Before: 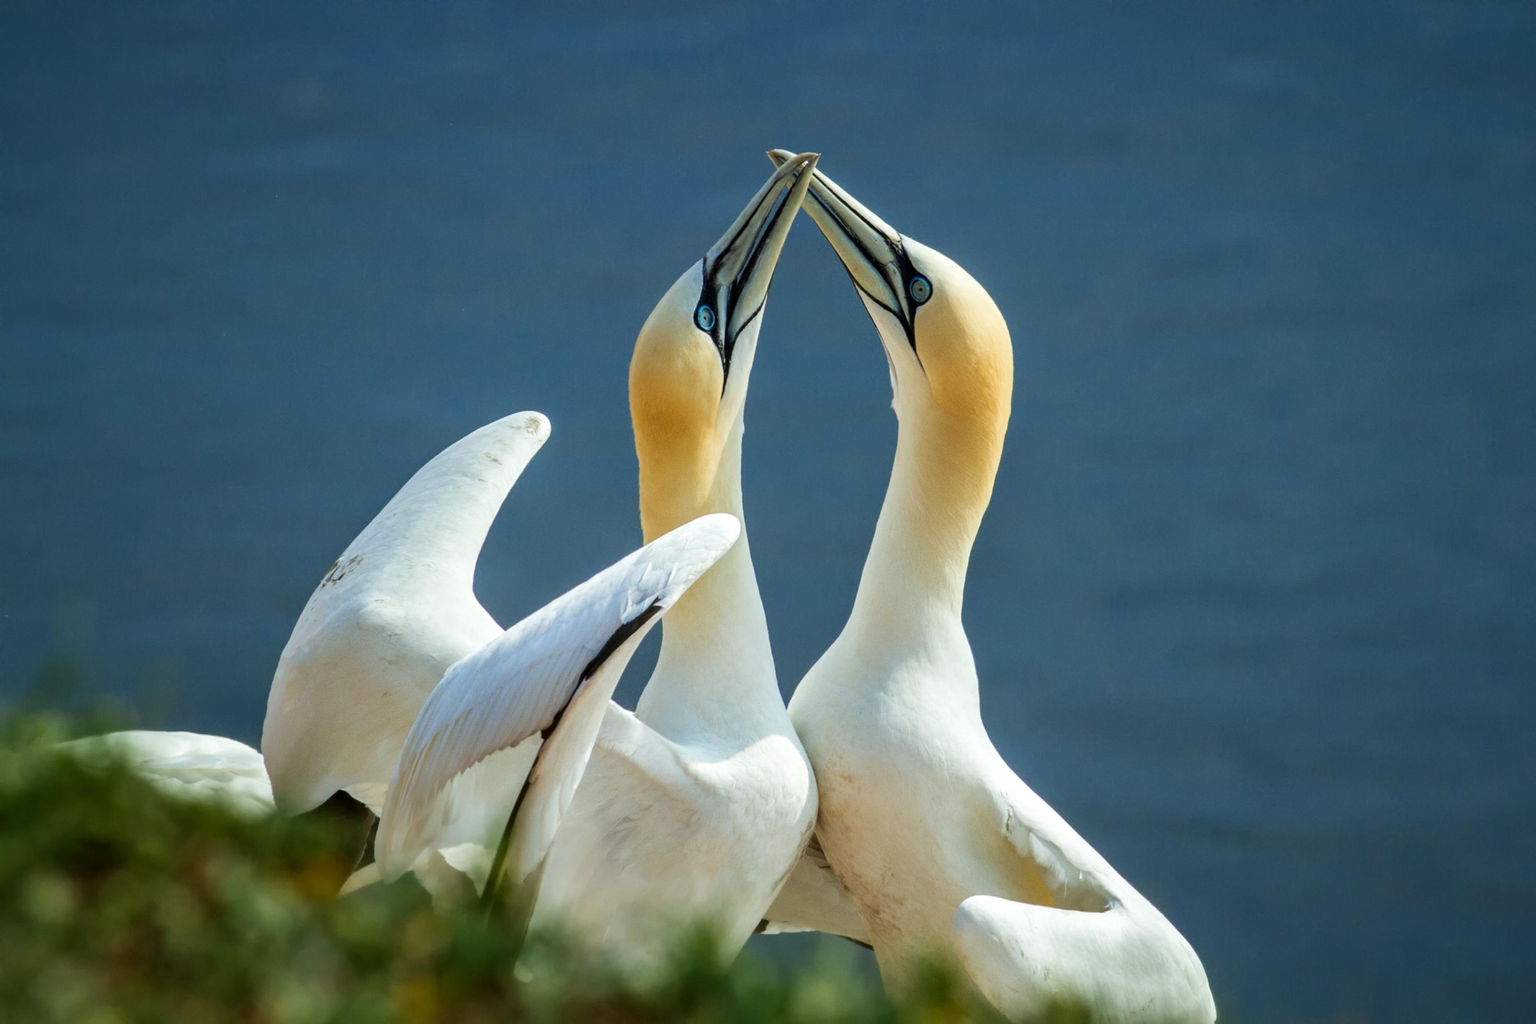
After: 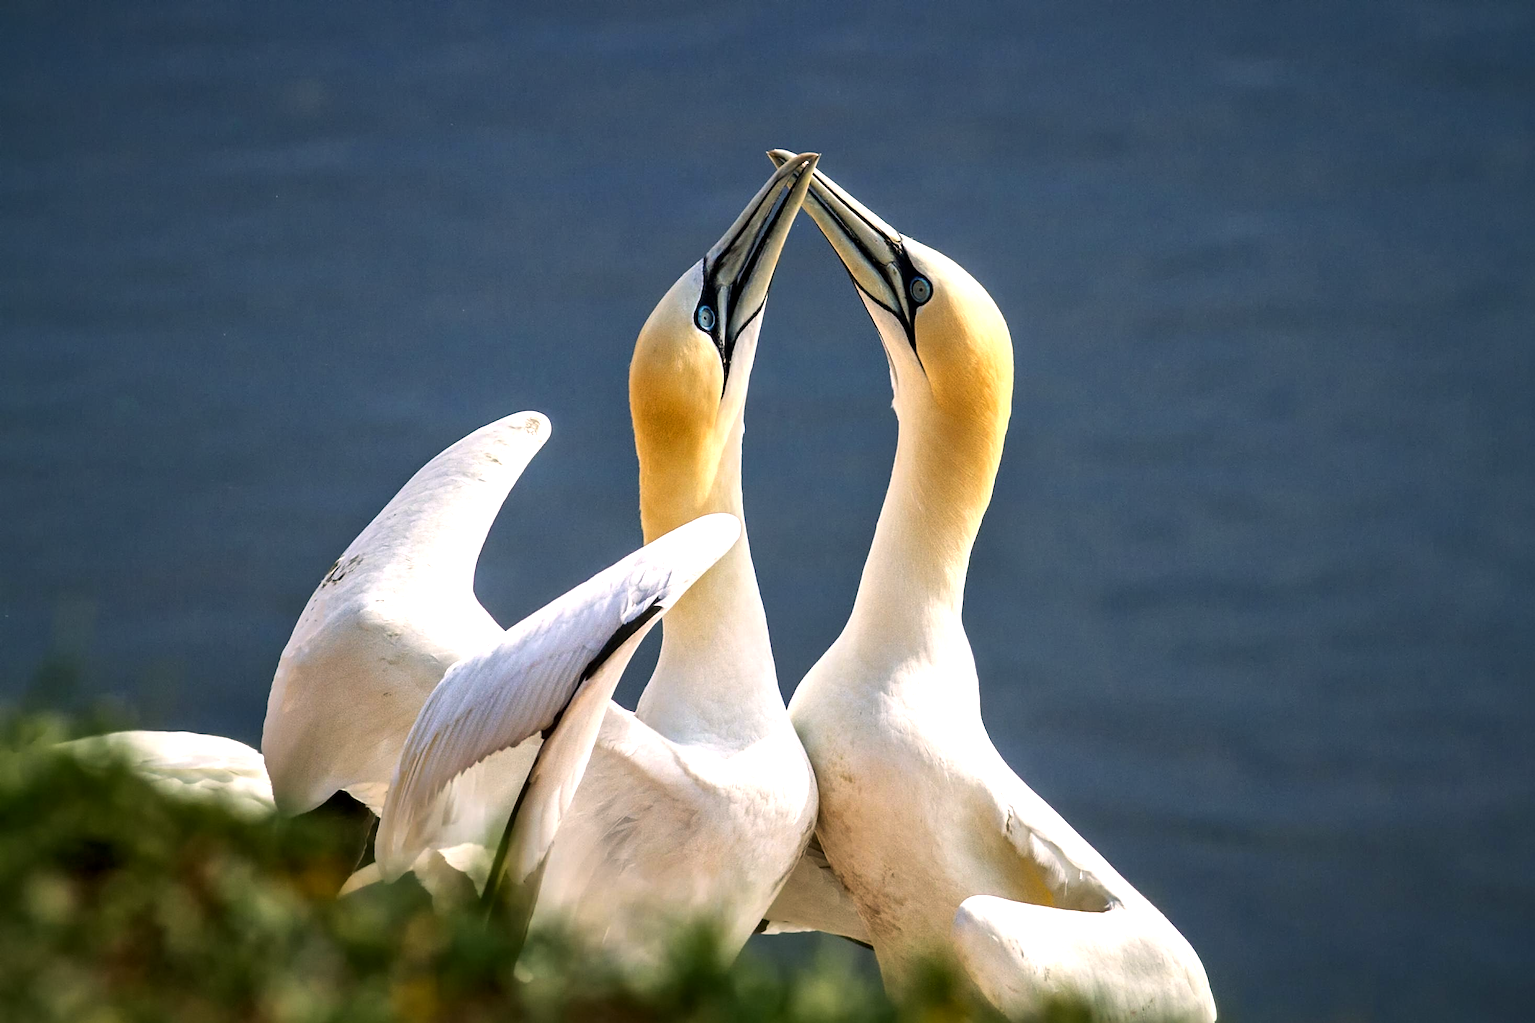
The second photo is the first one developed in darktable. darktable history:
local contrast: mode bilateral grid, contrast 21, coarseness 51, detail 132%, midtone range 0.2
tone equalizer: mask exposure compensation -0.493 EV
color balance rgb: perceptual saturation grading › global saturation 0.951%, perceptual brilliance grading › highlights 15.752%, perceptual brilliance grading › shadows -13.974%, global vibrance 11.251%
sharpen: on, module defaults
color correction: highlights a* 12.36, highlights b* 5.4
